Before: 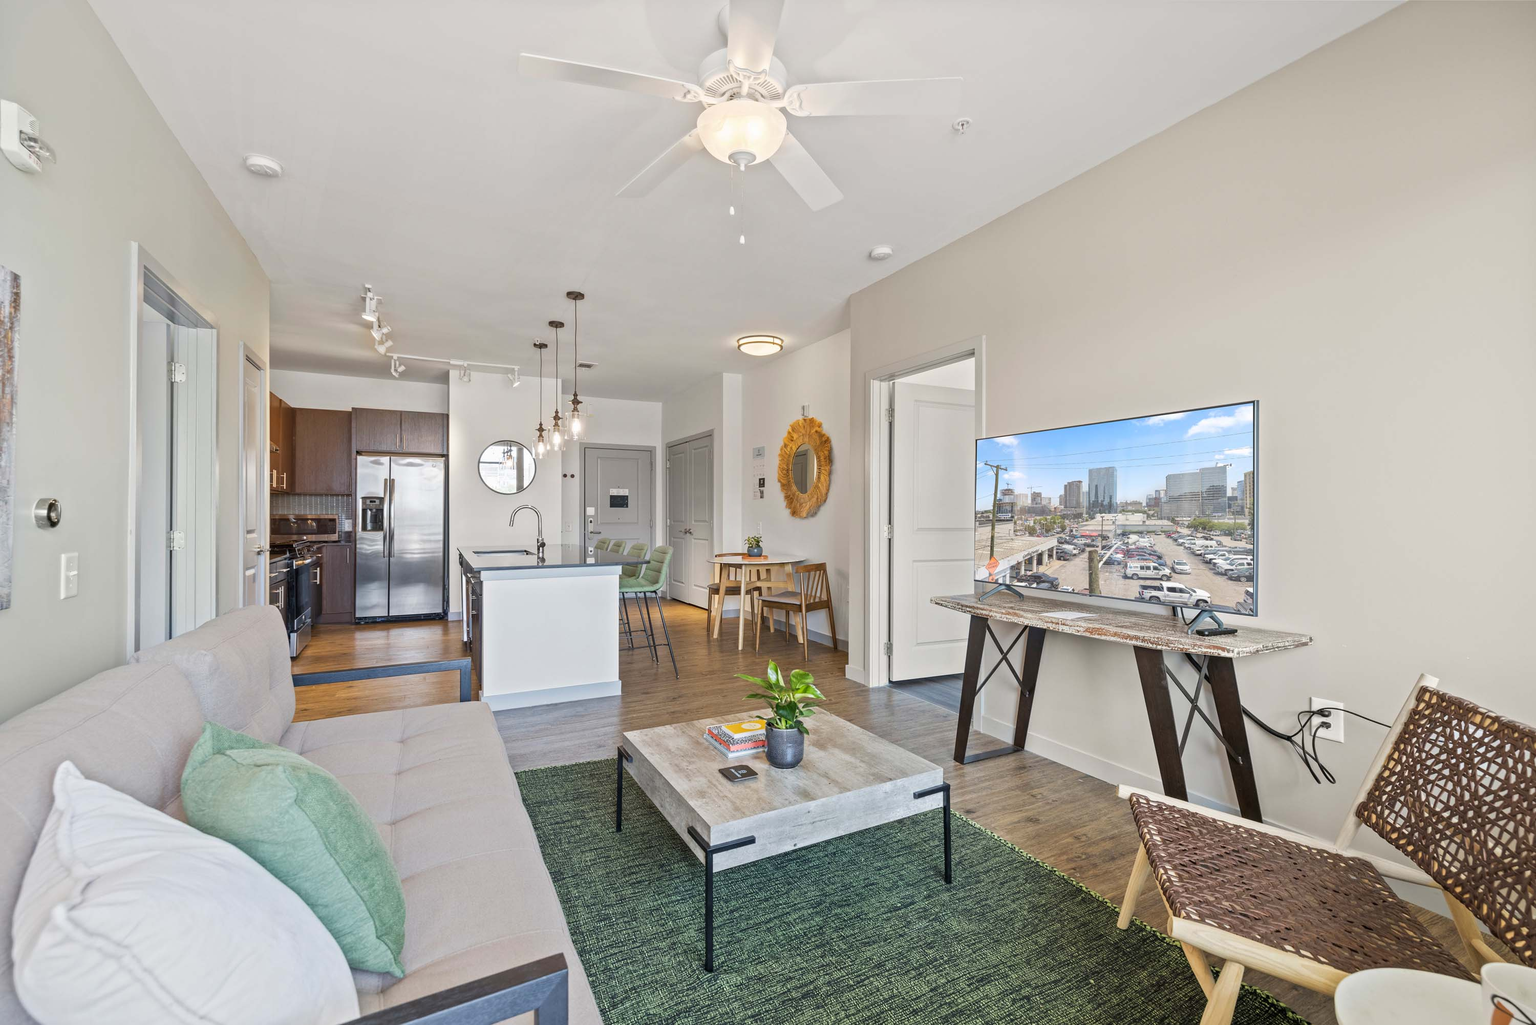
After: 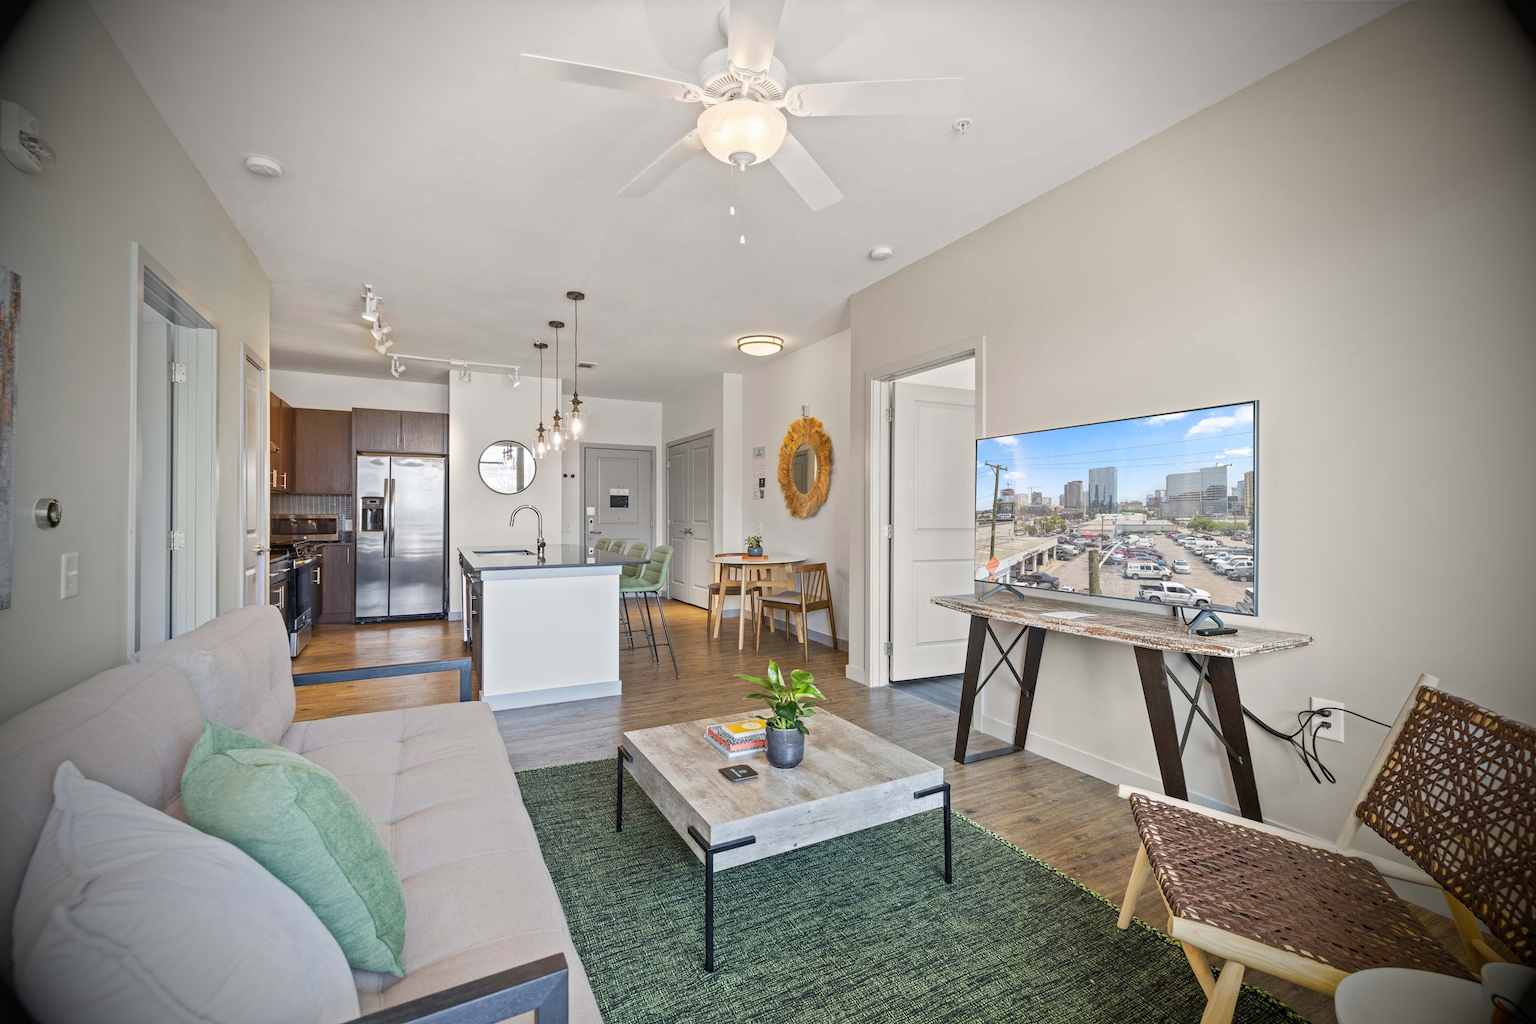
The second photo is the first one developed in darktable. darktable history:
vignetting: fall-off start 67.22%, brightness -0.995, saturation 0.497, width/height ratio 1.008
